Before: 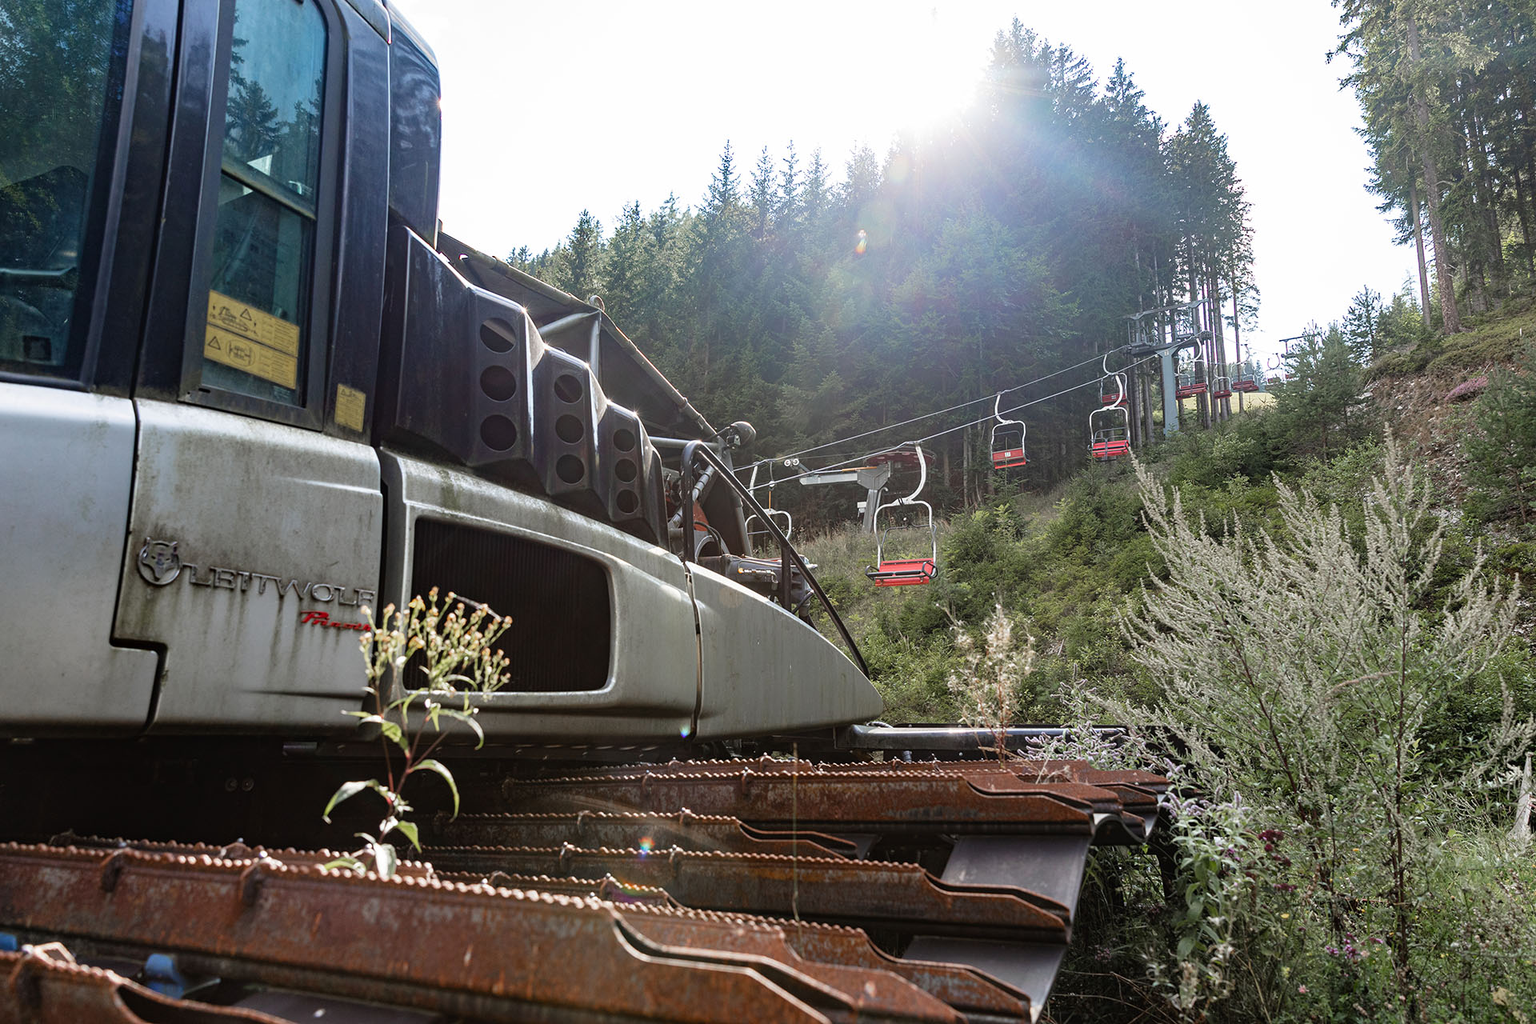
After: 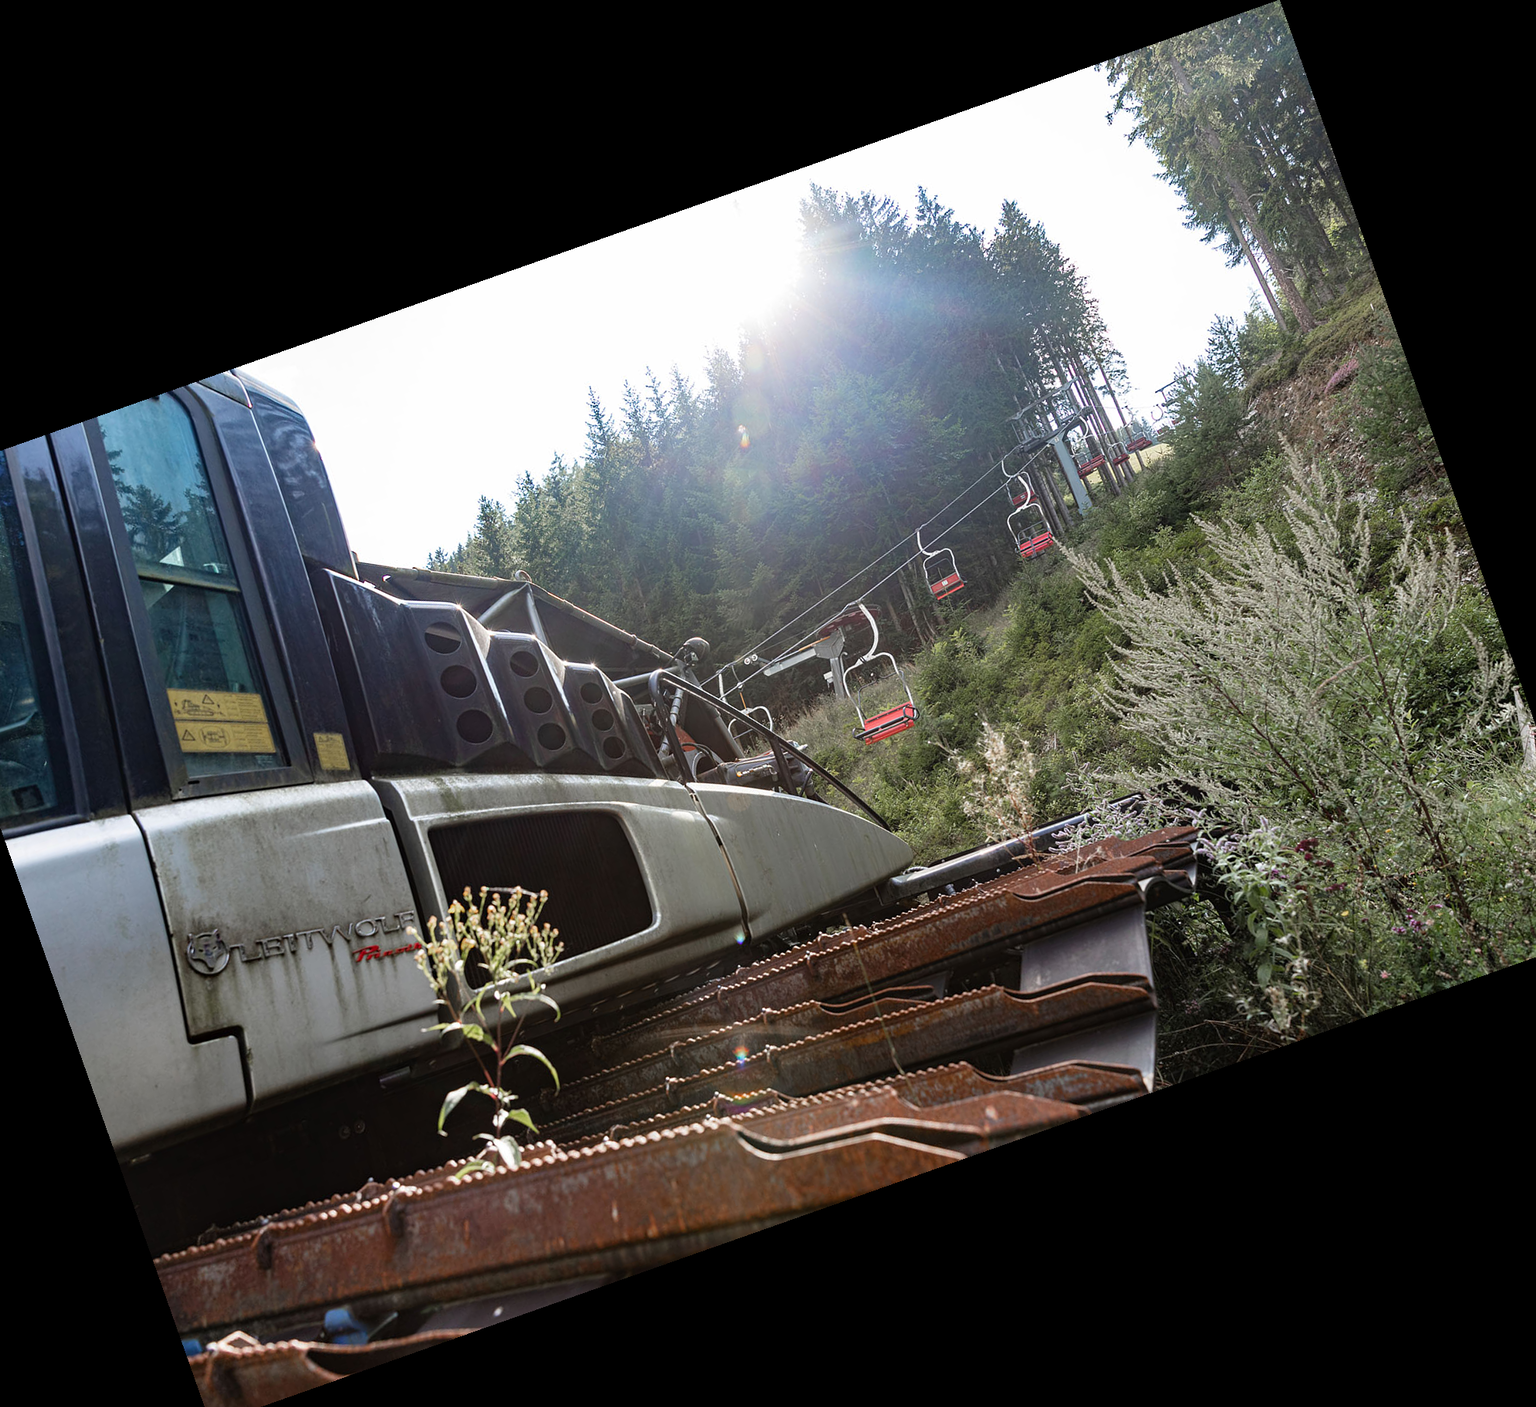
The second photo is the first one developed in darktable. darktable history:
crop and rotate: angle 19.43°, left 6.812%, right 4.125%, bottom 1.087%
